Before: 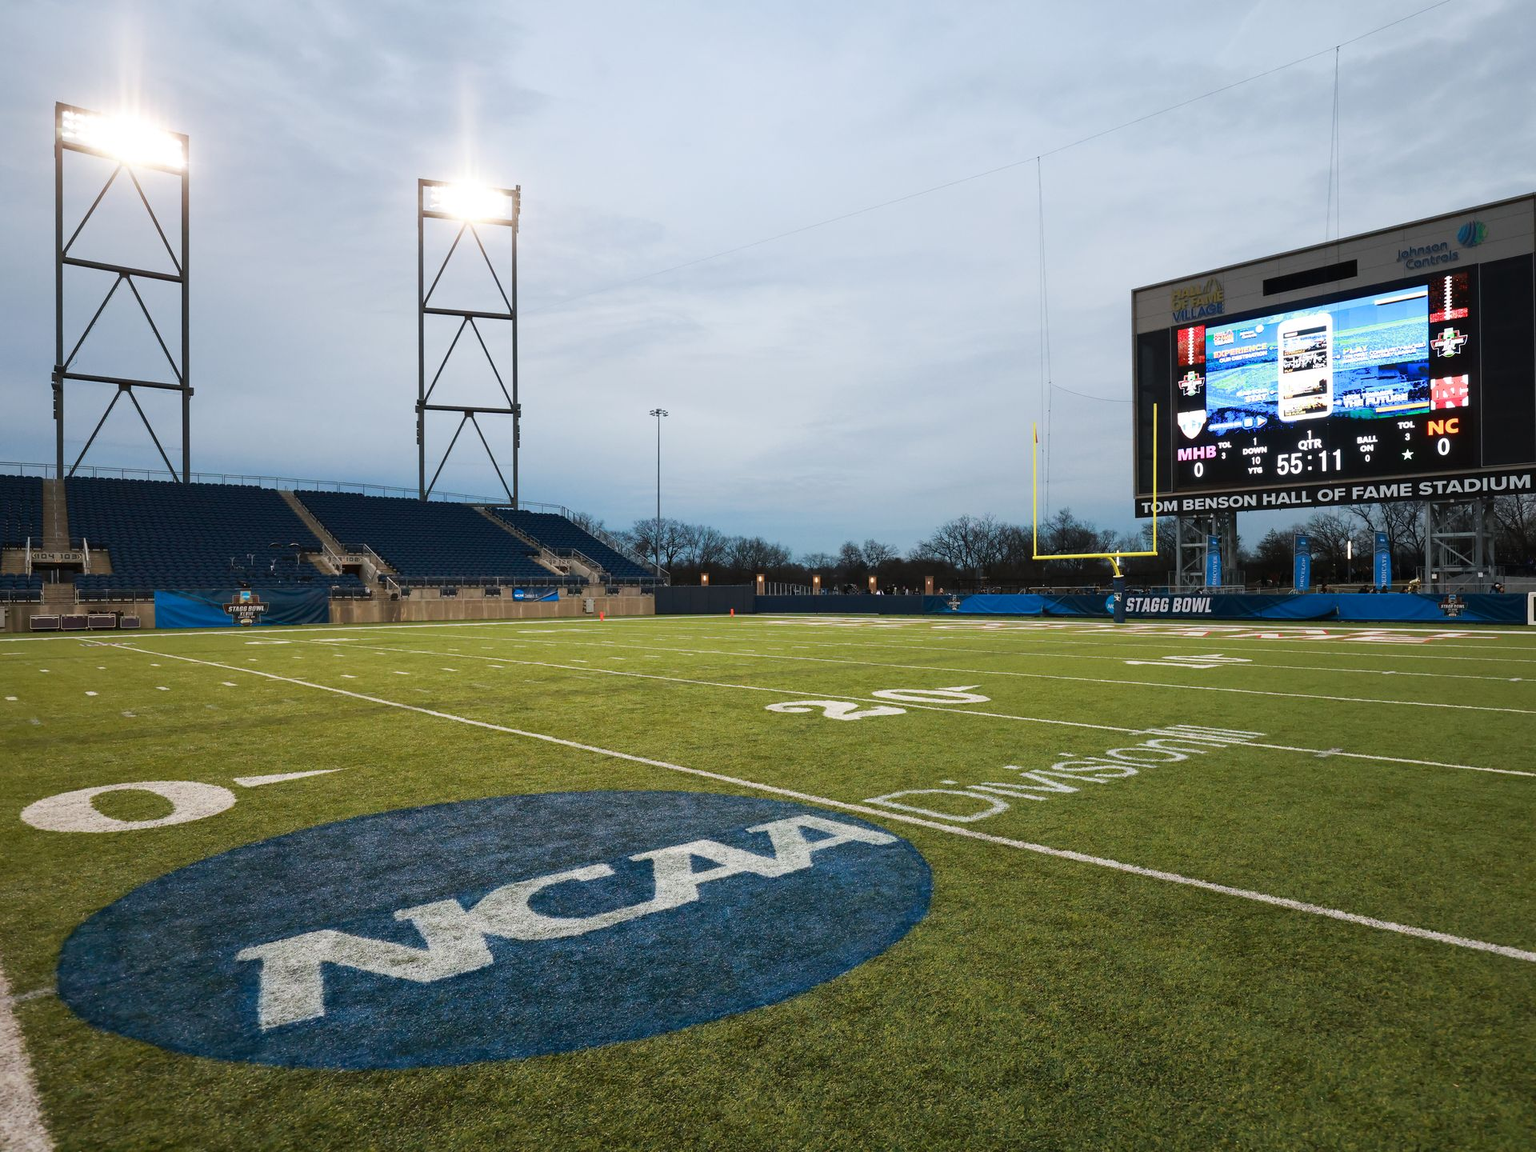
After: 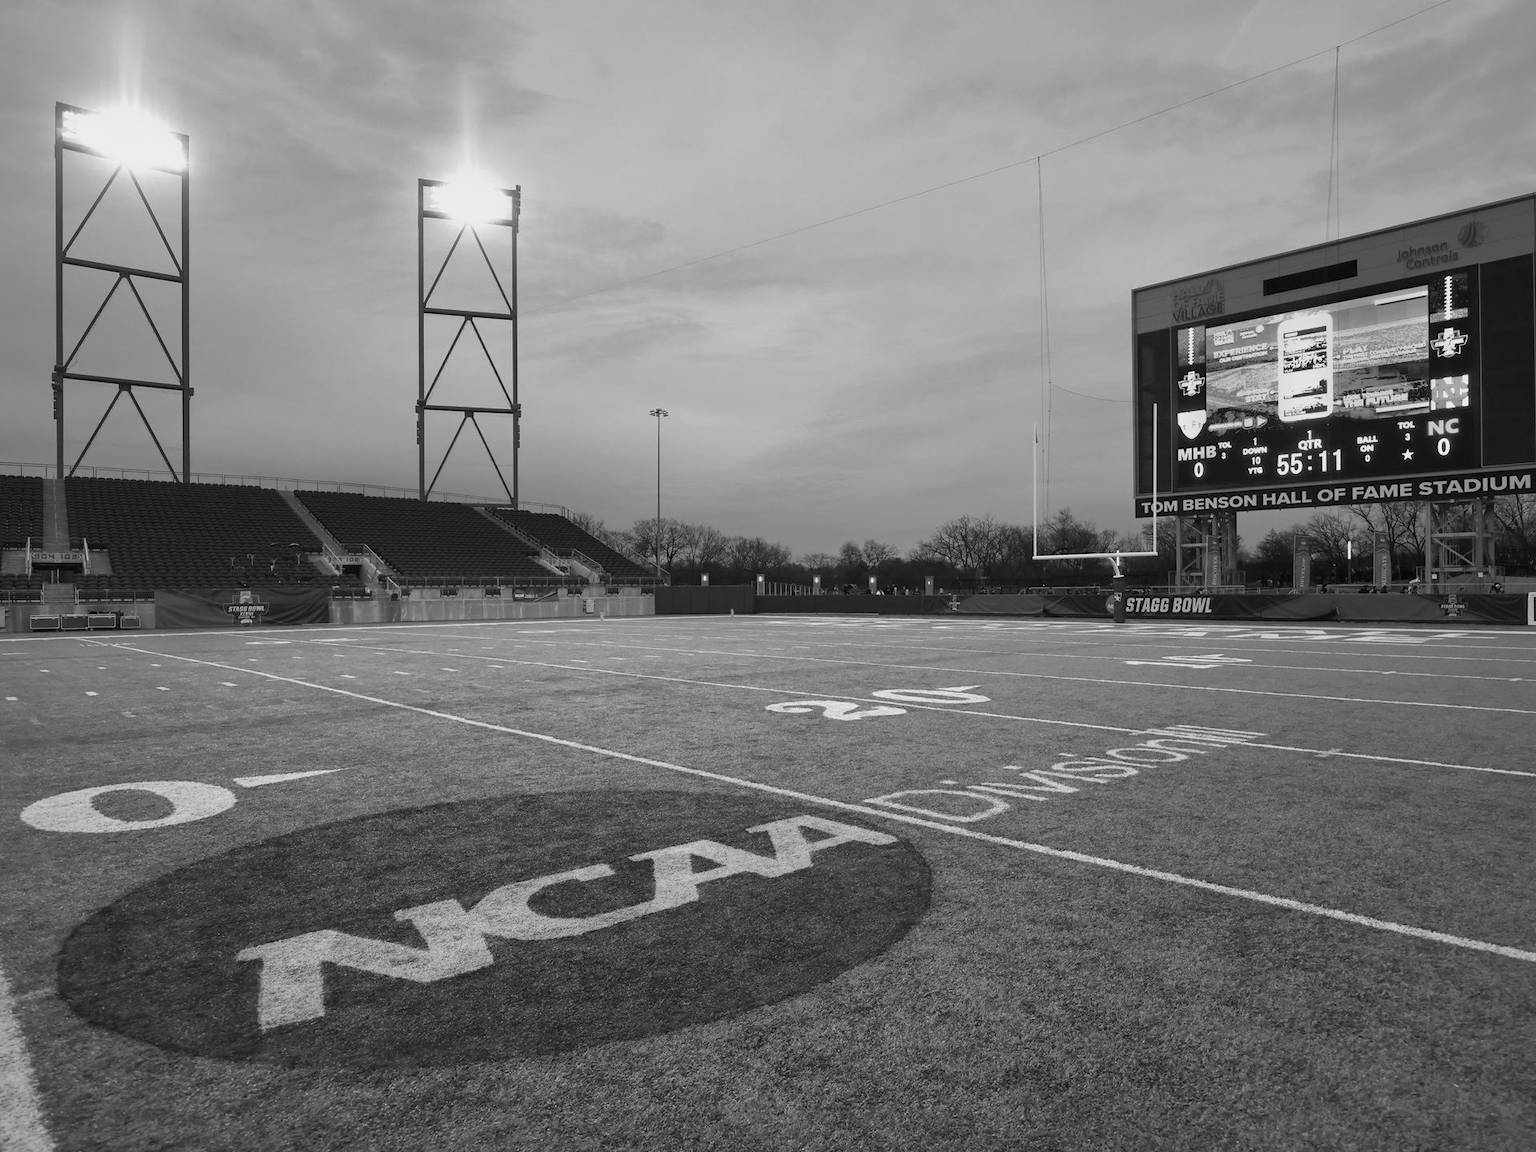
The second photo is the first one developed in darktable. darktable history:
white balance: red 1.188, blue 1.11
monochrome: a 26.22, b 42.67, size 0.8
shadows and highlights: on, module defaults
